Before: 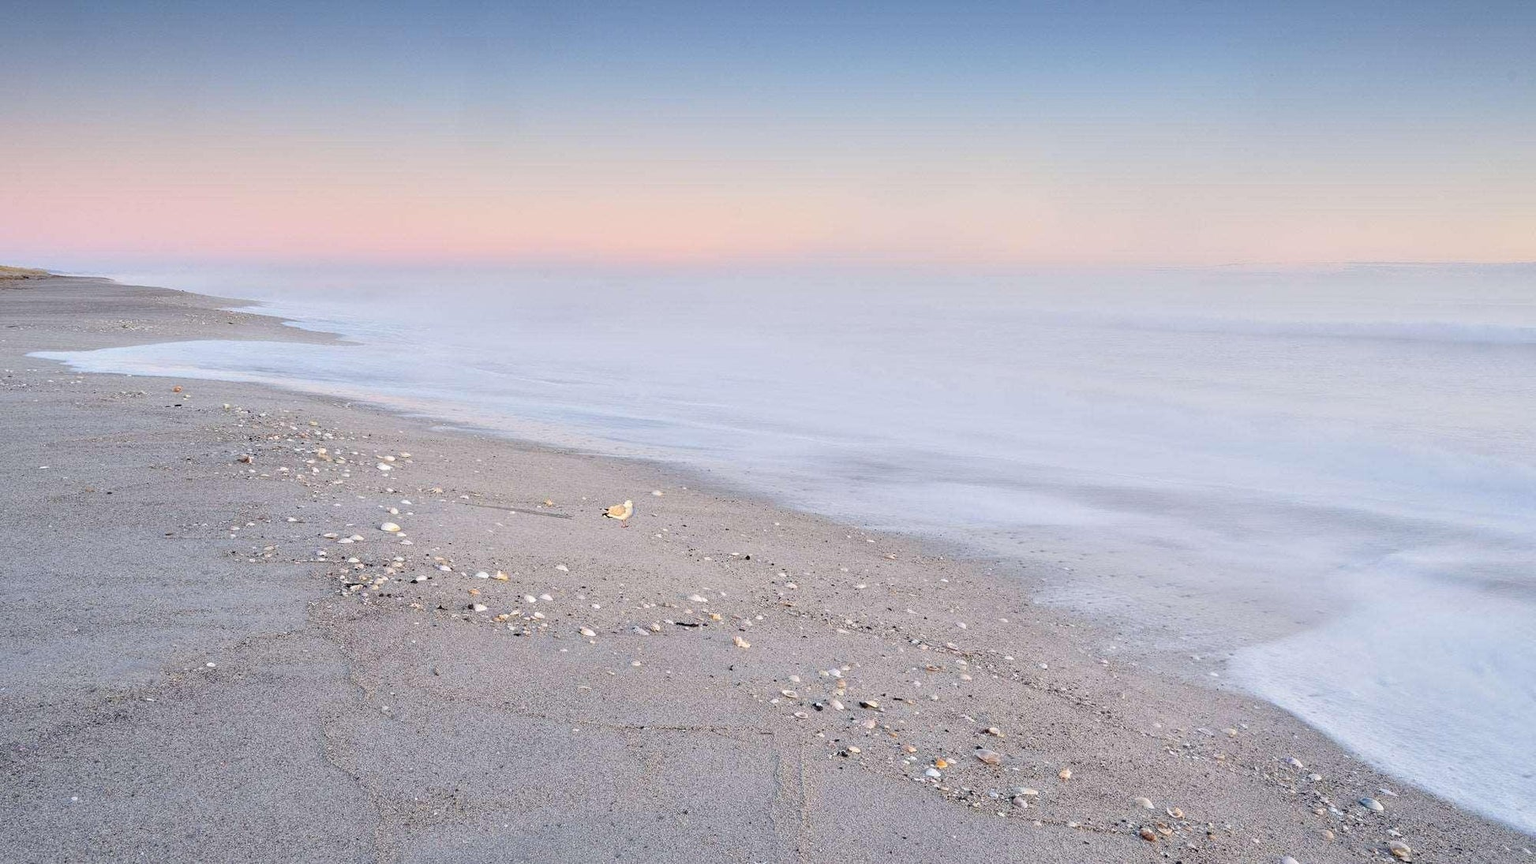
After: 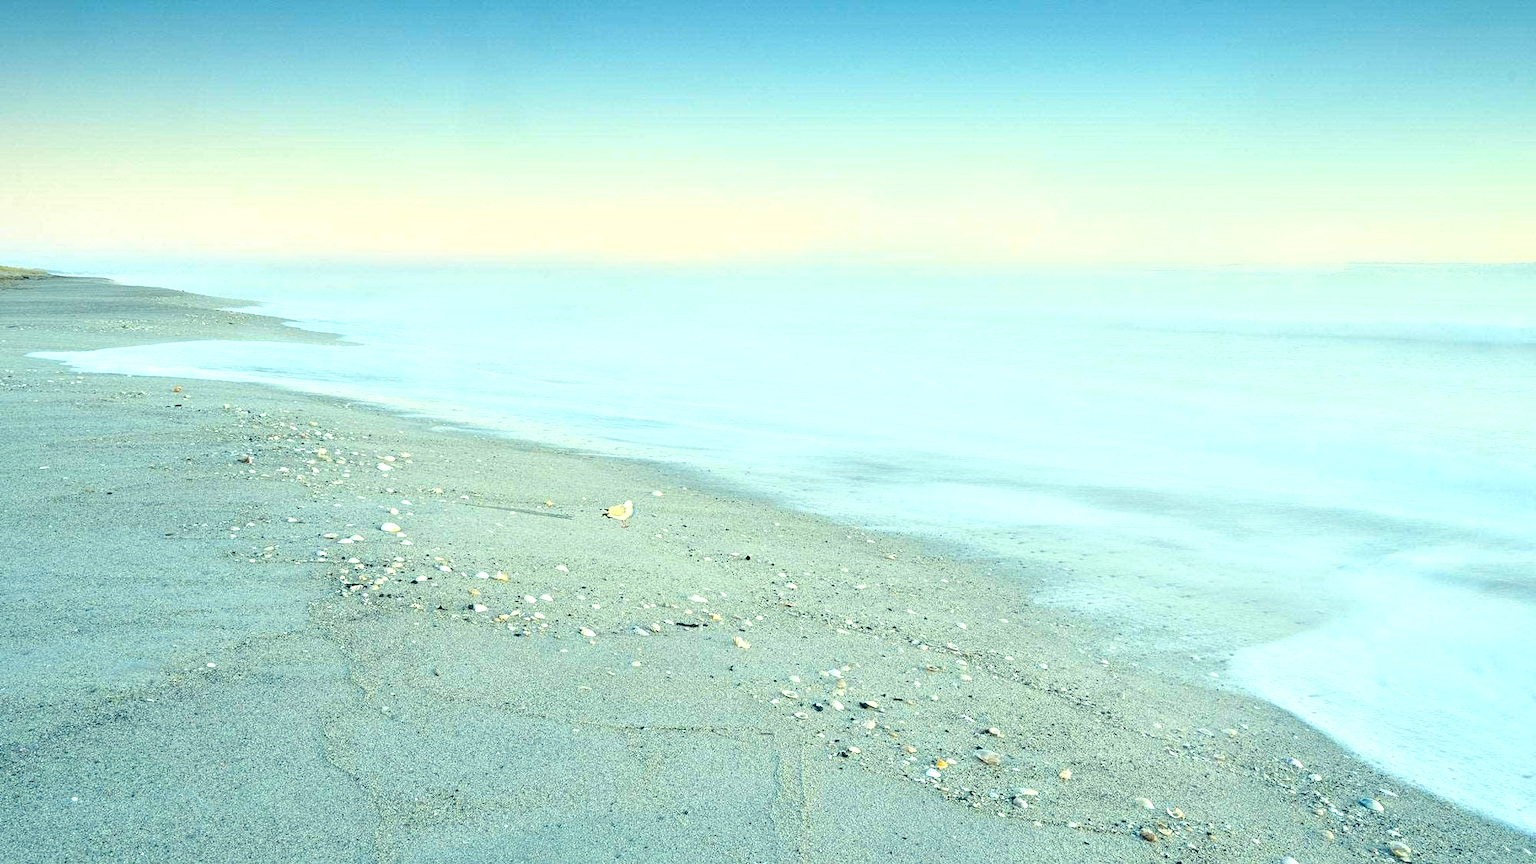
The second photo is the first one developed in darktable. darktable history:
color correction: highlights a* -19.54, highlights b* 9.8, shadows a* -20.47, shadows b* -10.74
exposure: black level correction 0, exposure 0.704 EV, compensate highlight preservation false
